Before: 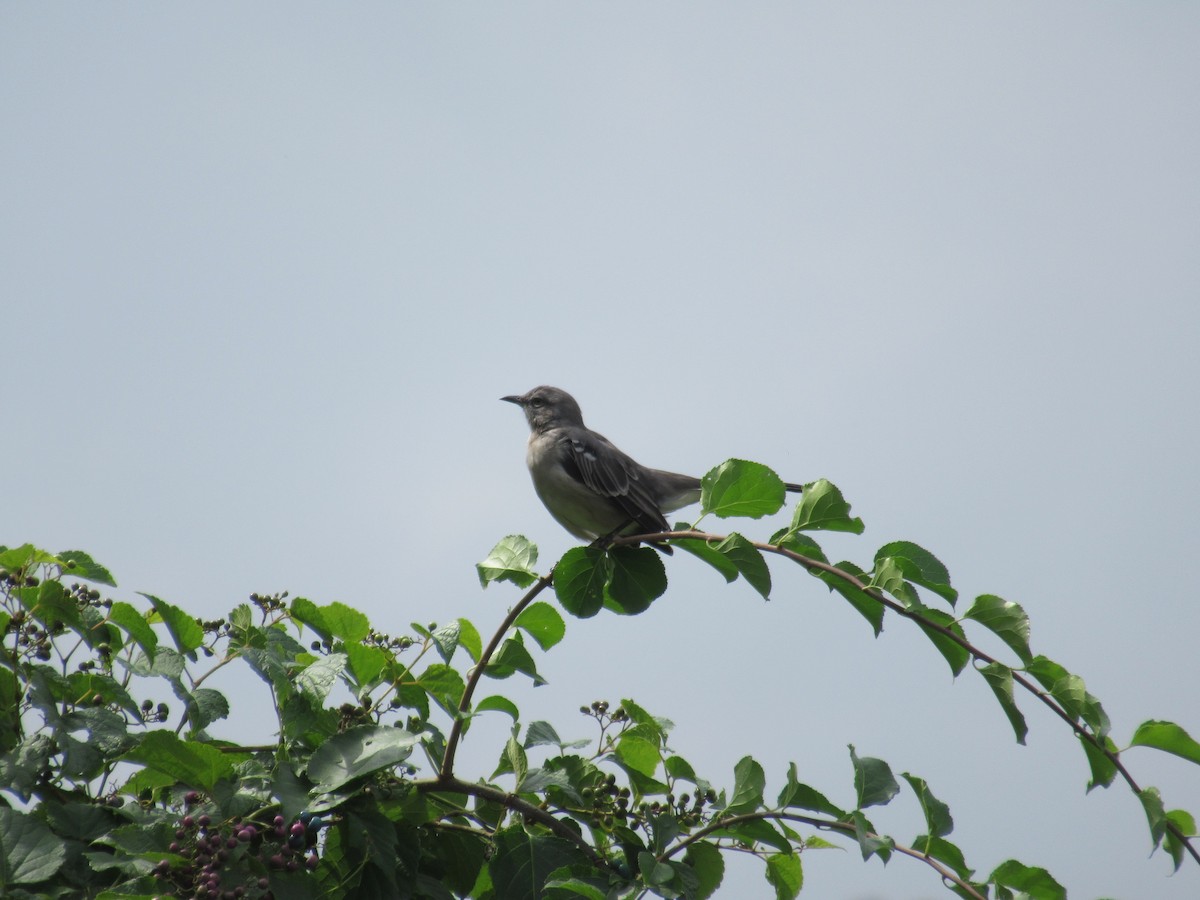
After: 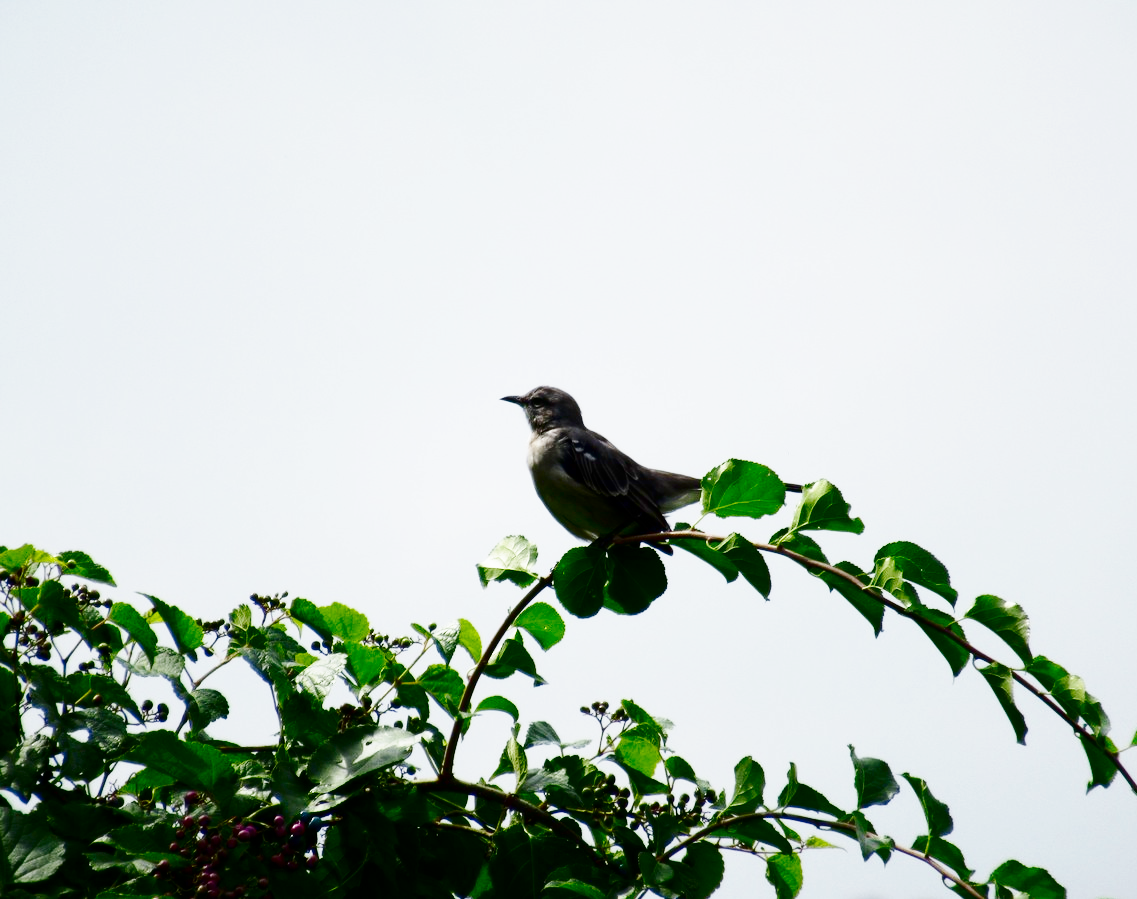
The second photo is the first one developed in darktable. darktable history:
crop and rotate: right 5.218%
base curve: curves: ch0 [(0, 0) (0.007, 0.004) (0.027, 0.03) (0.046, 0.07) (0.207, 0.54) (0.442, 0.872) (0.673, 0.972) (1, 1)], preserve colors none
contrast brightness saturation: contrast 0.094, brightness -0.585, saturation 0.175
